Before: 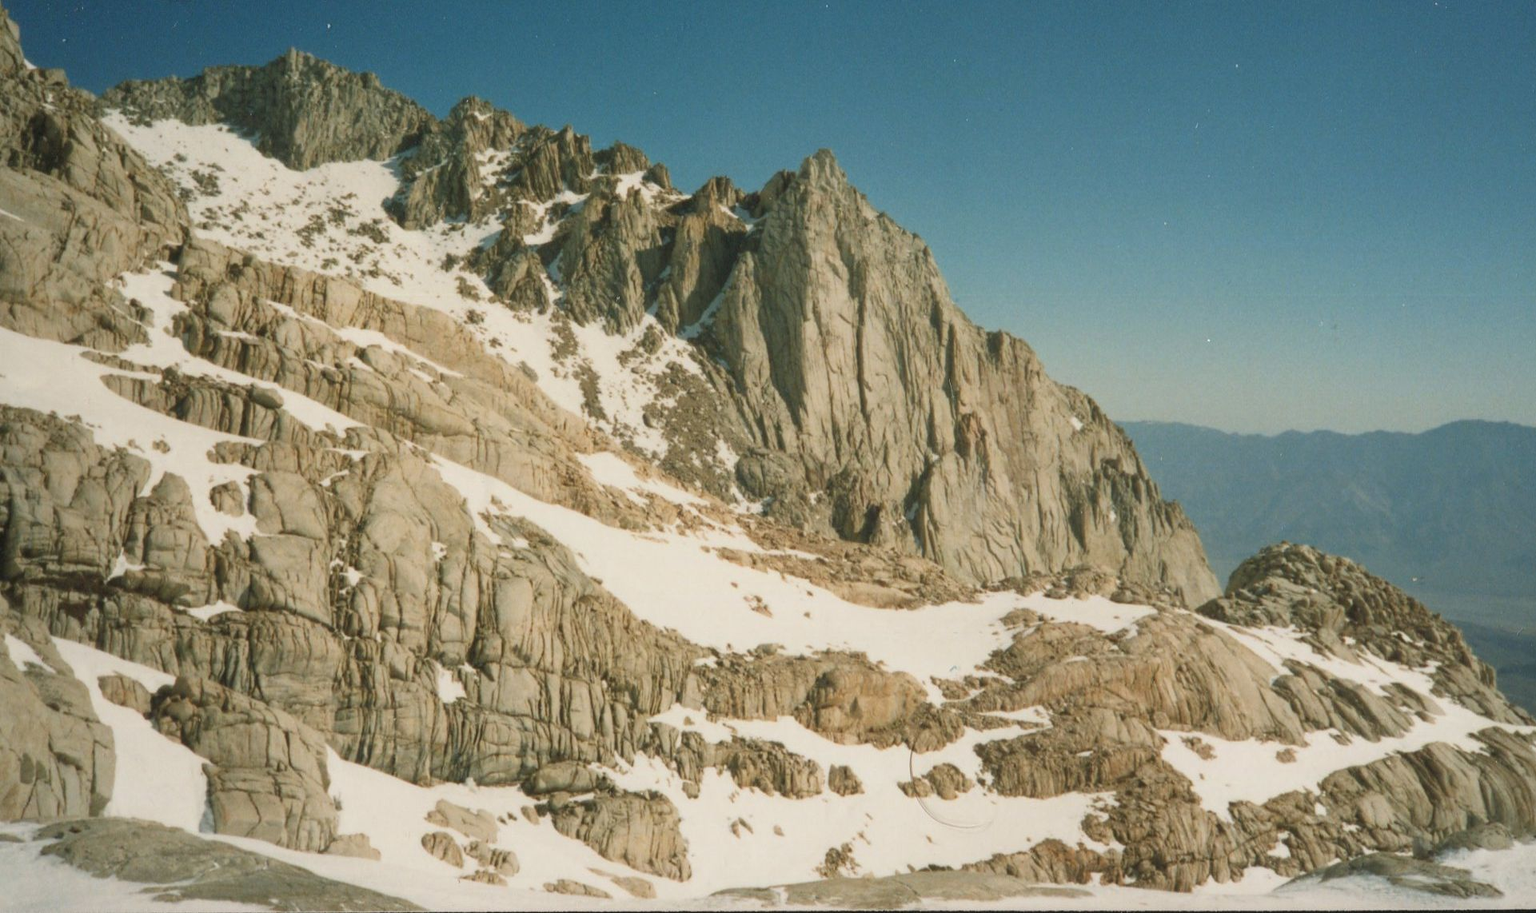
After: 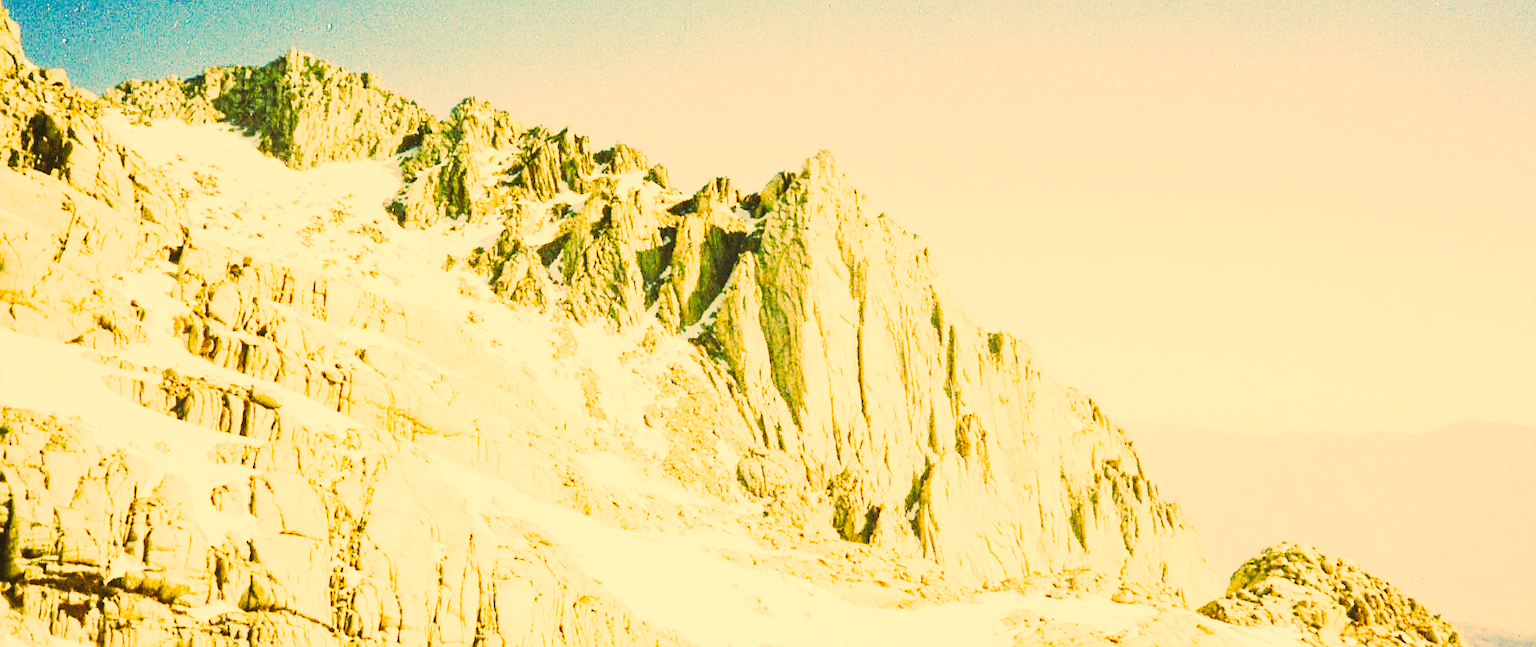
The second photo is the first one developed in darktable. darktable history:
crop: right 0.001%, bottom 29.081%
base curve: curves: ch0 [(0, 0) (0.028, 0.03) (0.121, 0.232) (0.46, 0.748) (0.859, 0.968) (1, 1)], preserve colors none
sharpen: on, module defaults
exposure: black level correction 0, exposure 0.899 EV, compensate exposure bias true, compensate highlight preservation false
tone curve: curves: ch0 [(0, 0) (0.427, 0.375) (0.616, 0.801) (1, 1)], preserve colors none
color correction: highlights a* 18.23, highlights b* 35.89, shadows a* 1.69, shadows b* 6.63, saturation 1.01
